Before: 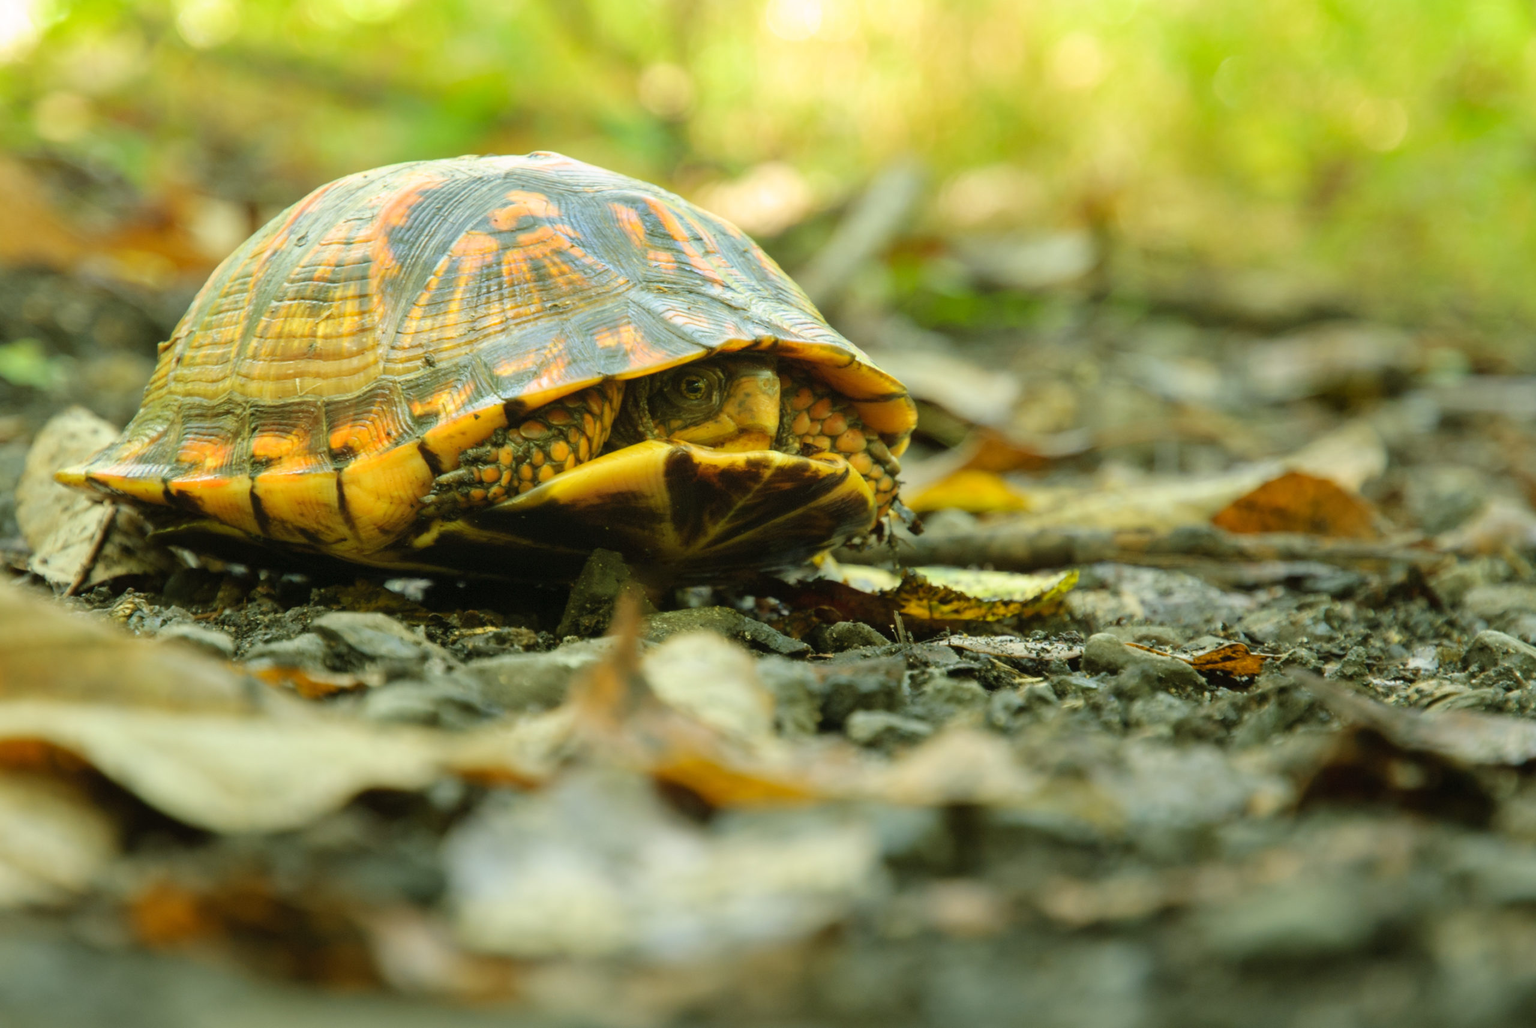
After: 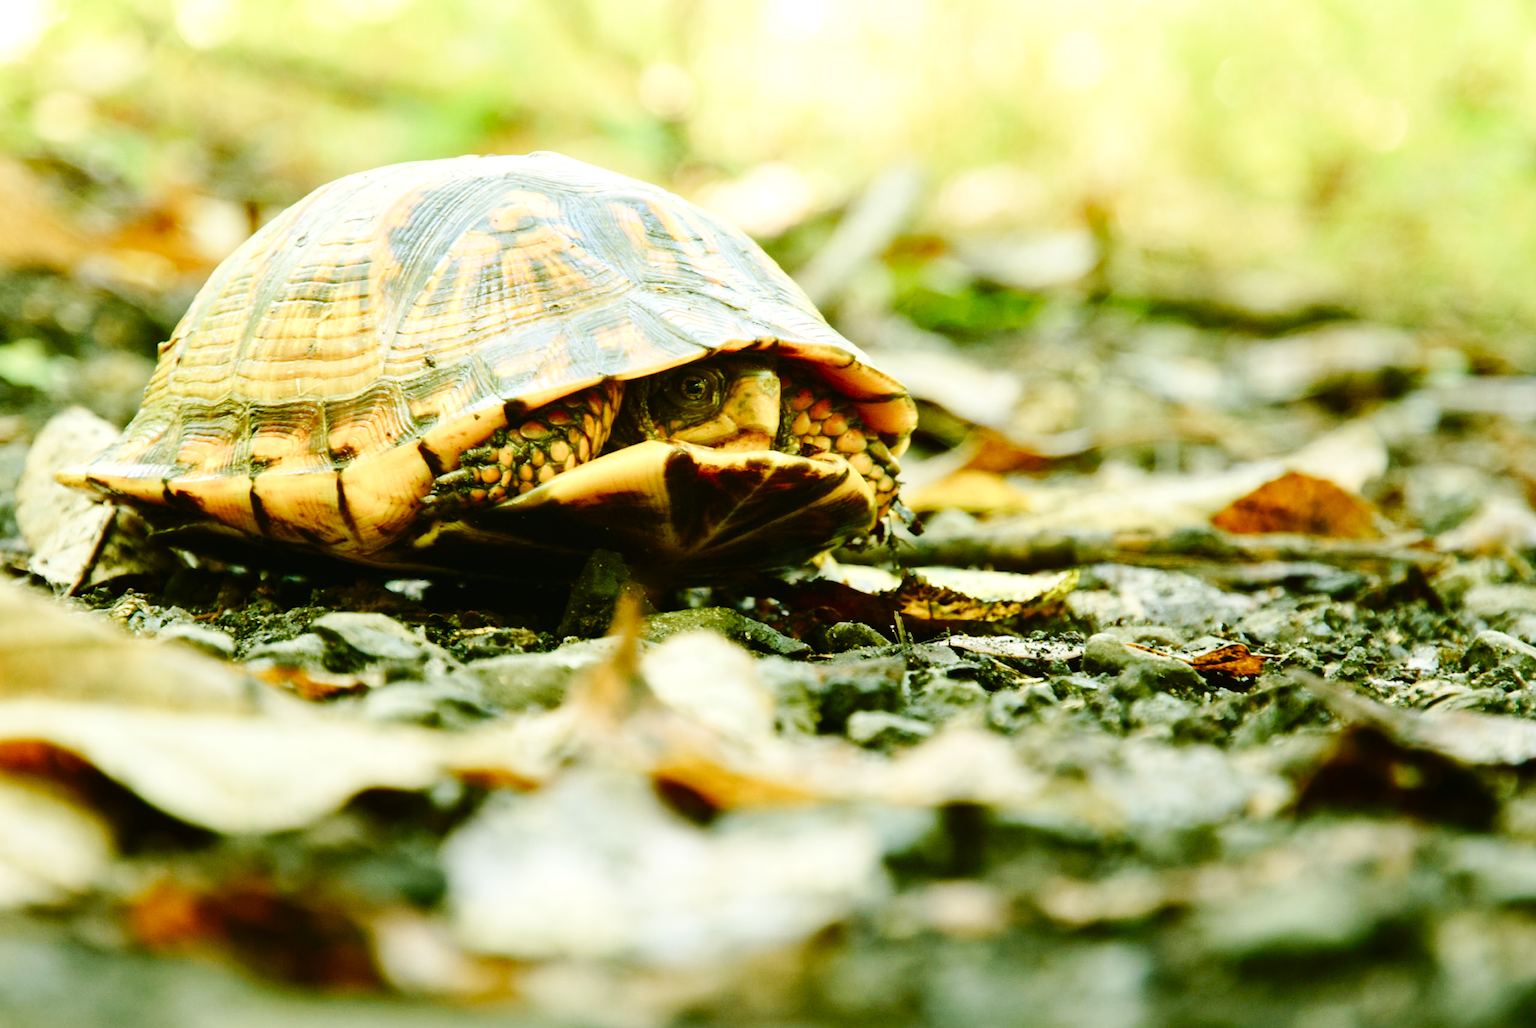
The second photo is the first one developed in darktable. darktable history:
contrast brightness saturation: contrast 0.13, brightness -0.05, saturation 0.16
exposure: exposure 0.661 EV, compensate highlight preservation false
base curve: curves: ch0 [(0, 0) (0.036, 0.025) (0.121, 0.166) (0.206, 0.329) (0.605, 0.79) (1, 1)], preserve colors none
color balance rgb: shadows lift › luminance -10%, shadows lift › chroma 1%, shadows lift › hue 113°, power › luminance -15%, highlights gain › chroma 0.2%, highlights gain › hue 333°, global offset › luminance 0.5%, perceptual saturation grading › global saturation 20%, perceptual saturation grading › highlights -50%, perceptual saturation grading › shadows 25%, contrast -10%
